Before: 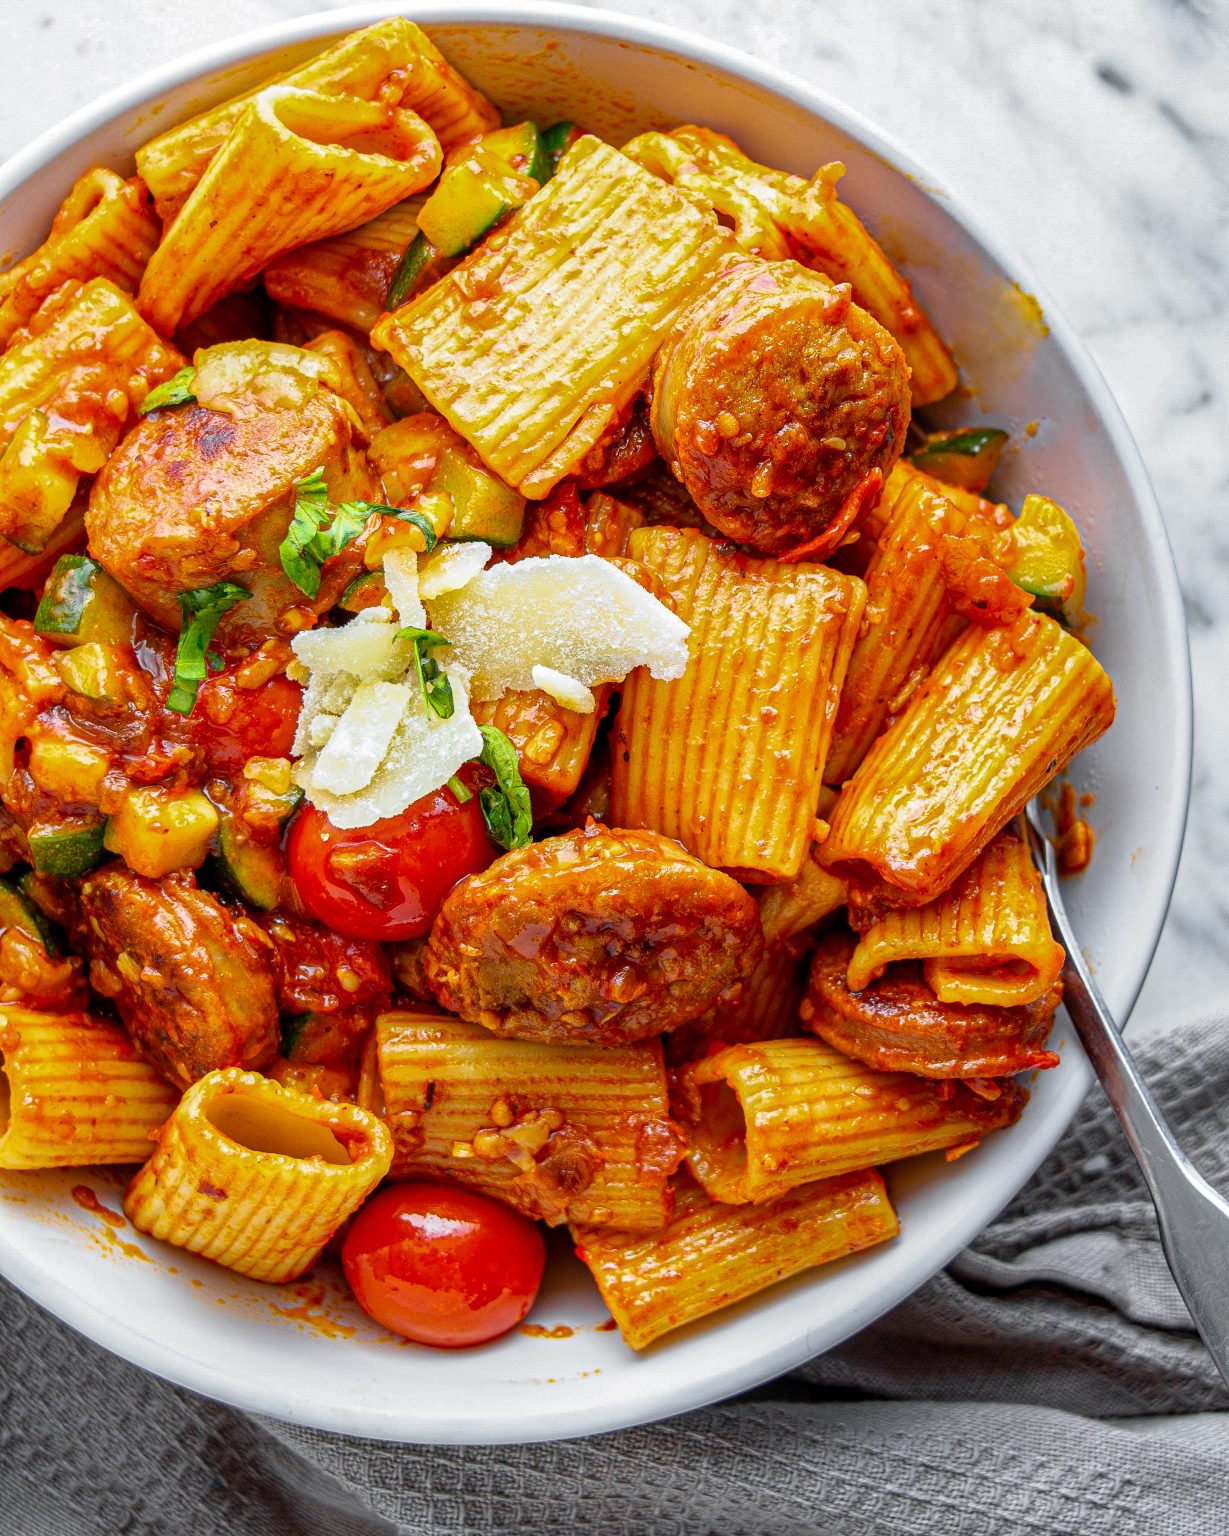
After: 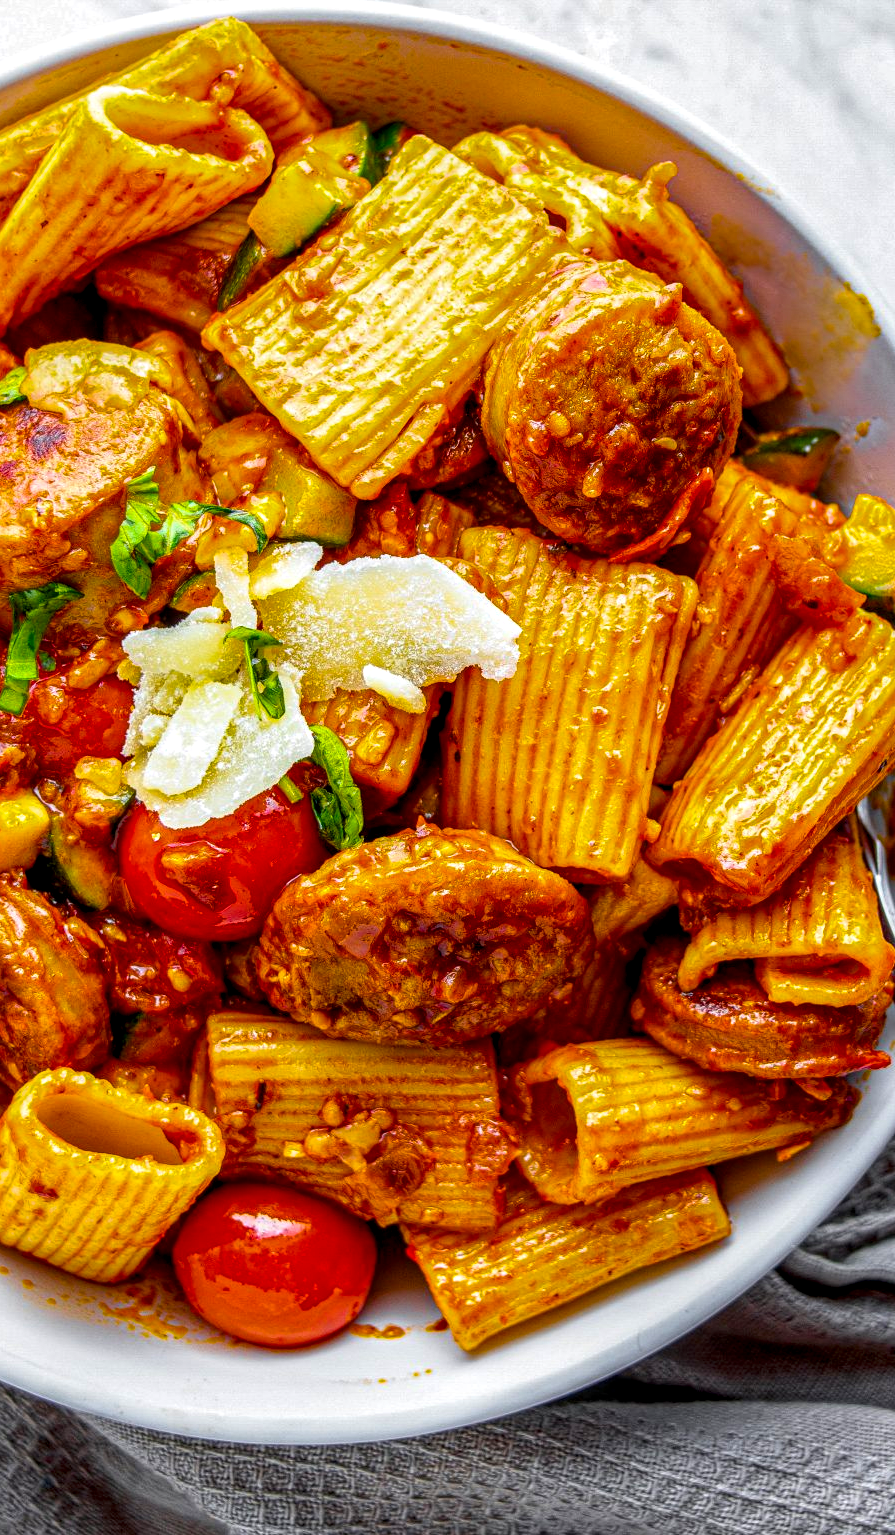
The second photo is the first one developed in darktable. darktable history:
local contrast: detail 138%
color balance rgb: perceptual saturation grading › global saturation 29.458%, global vibrance 18.85%
crop: left 13.818%, right 13.325%
